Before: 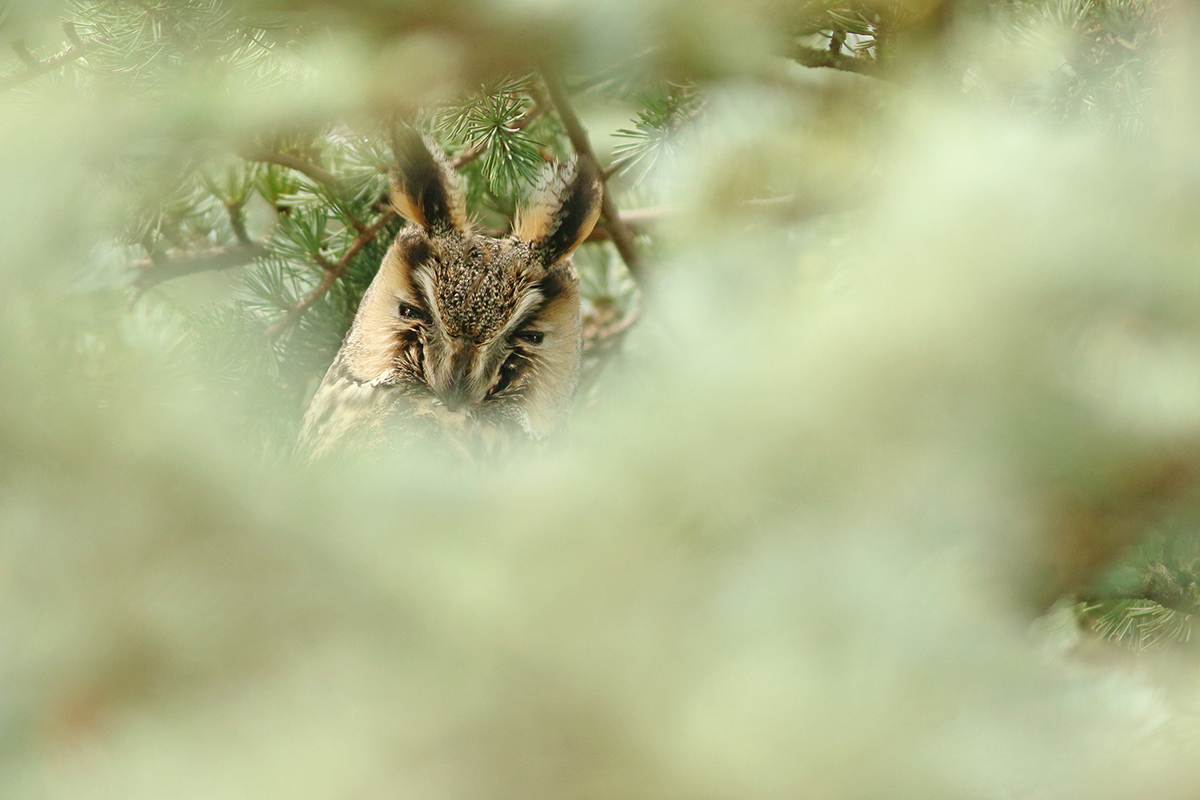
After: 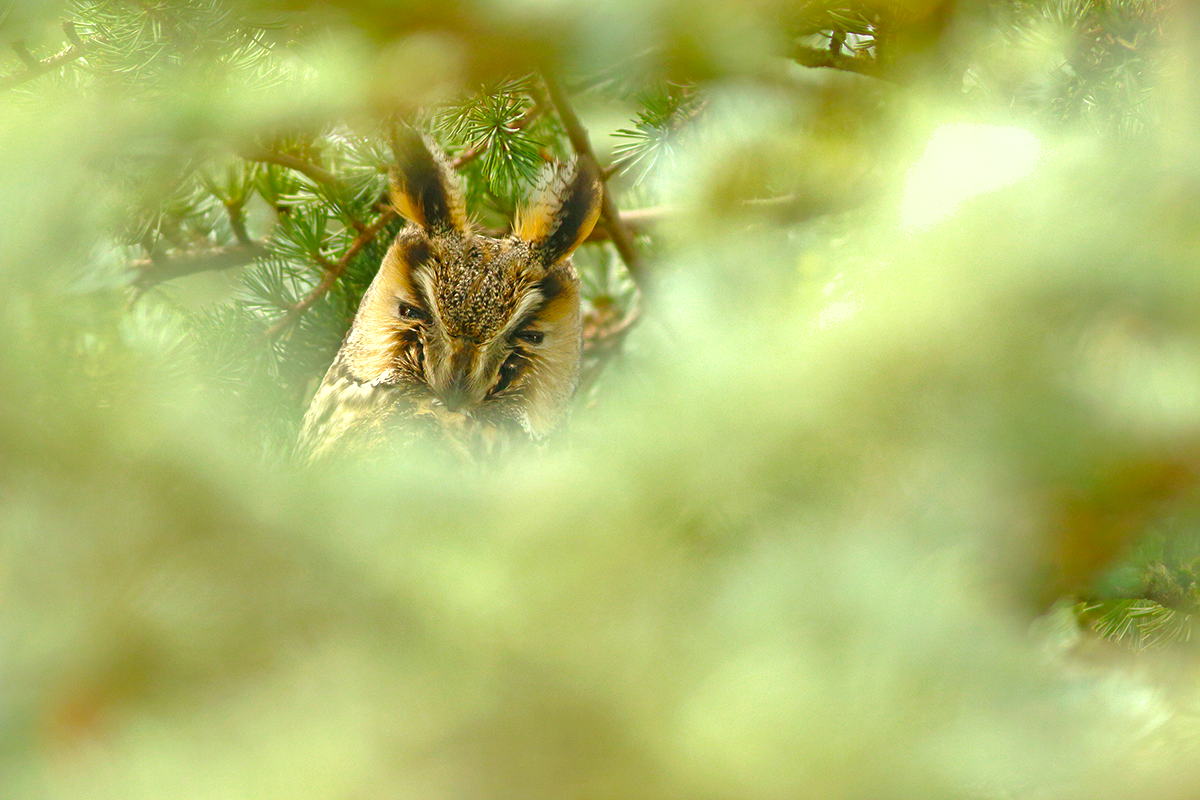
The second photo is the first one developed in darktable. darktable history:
color balance rgb: perceptual saturation grading › global saturation 36%, perceptual brilliance grading › global brilliance 10%, global vibrance 20%
shadows and highlights: on, module defaults
